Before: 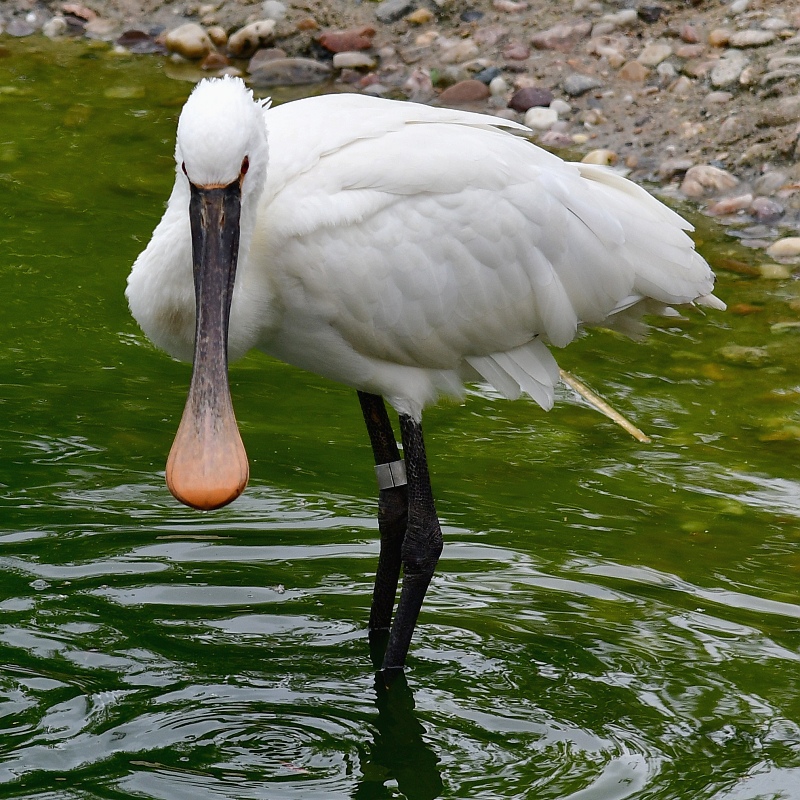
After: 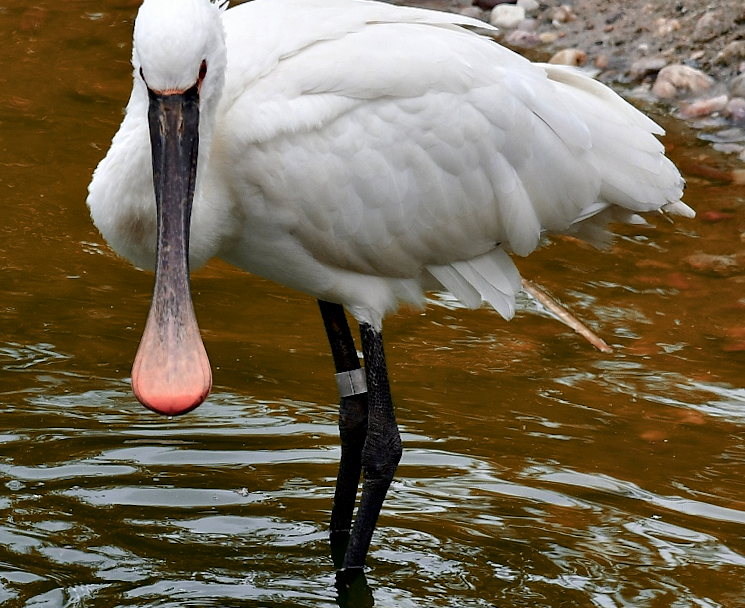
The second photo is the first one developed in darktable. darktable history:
crop and rotate: left 1.814%, top 12.818%, right 0.25%, bottom 9.225%
color zones: curves: ch0 [(0.006, 0.385) (0.143, 0.563) (0.243, 0.321) (0.352, 0.464) (0.516, 0.456) (0.625, 0.5) (0.75, 0.5) (0.875, 0.5)]; ch1 [(0, 0.5) (0.134, 0.504) (0.246, 0.463) (0.421, 0.515) (0.5, 0.56) (0.625, 0.5) (0.75, 0.5) (0.875, 0.5)]; ch2 [(0, 0.5) (0.131, 0.426) (0.307, 0.289) (0.38, 0.188) (0.513, 0.216) (0.625, 0.548) (0.75, 0.468) (0.838, 0.396) (0.971, 0.311)]
contrast equalizer: octaves 7, y [[0.6 ×6], [0.55 ×6], [0 ×6], [0 ×6], [0 ×6]], mix 0.35
rotate and perspective: rotation 0.074°, lens shift (vertical) 0.096, lens shift (horizontal) -0.041, crop left 0.043, crop right 0.952, crop top 0.024, crop bottom 0.979
